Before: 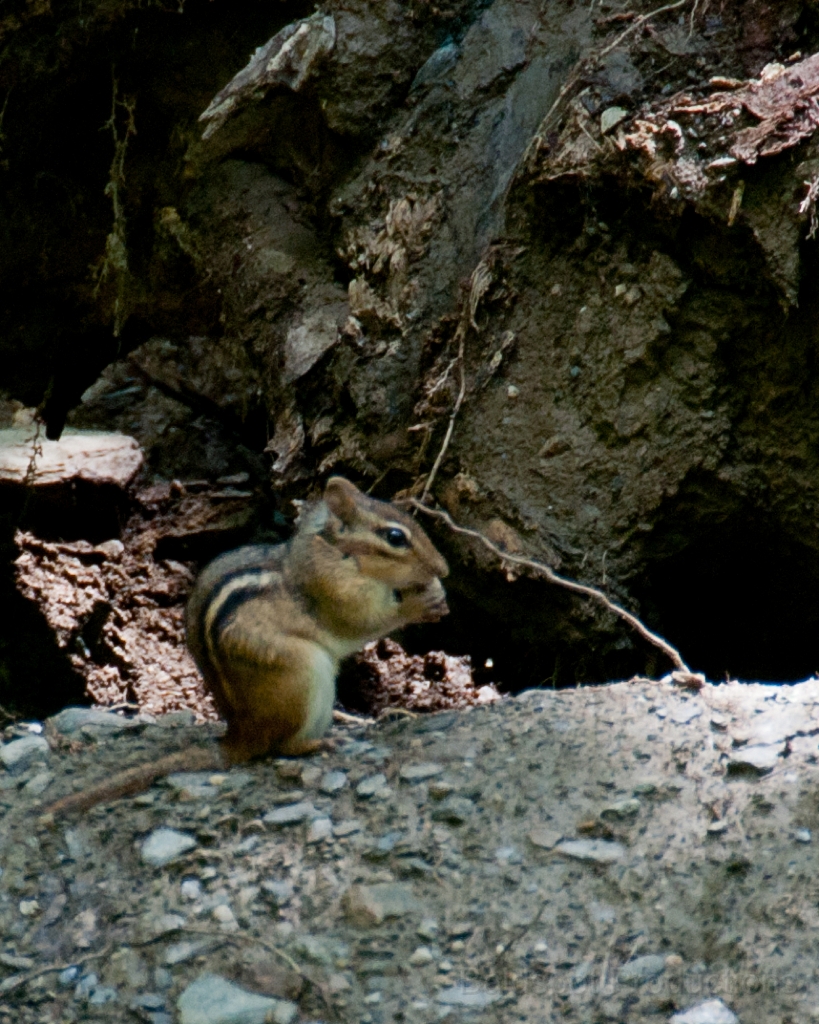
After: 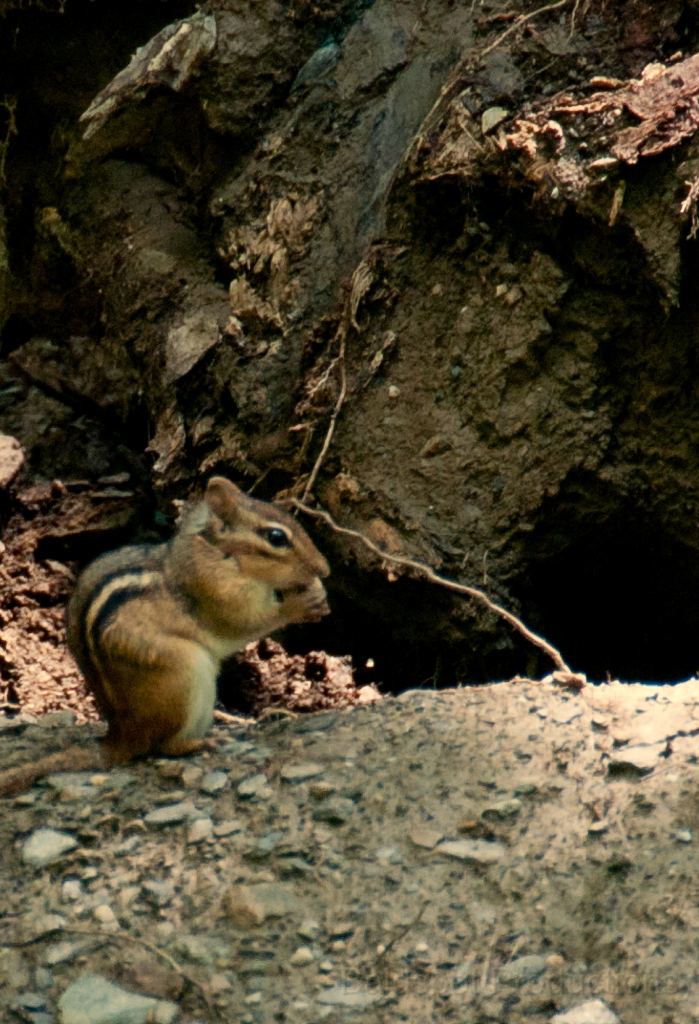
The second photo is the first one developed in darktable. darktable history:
white balance: red 1.123, blue 0.83
crop and rotate: left 14.584%
